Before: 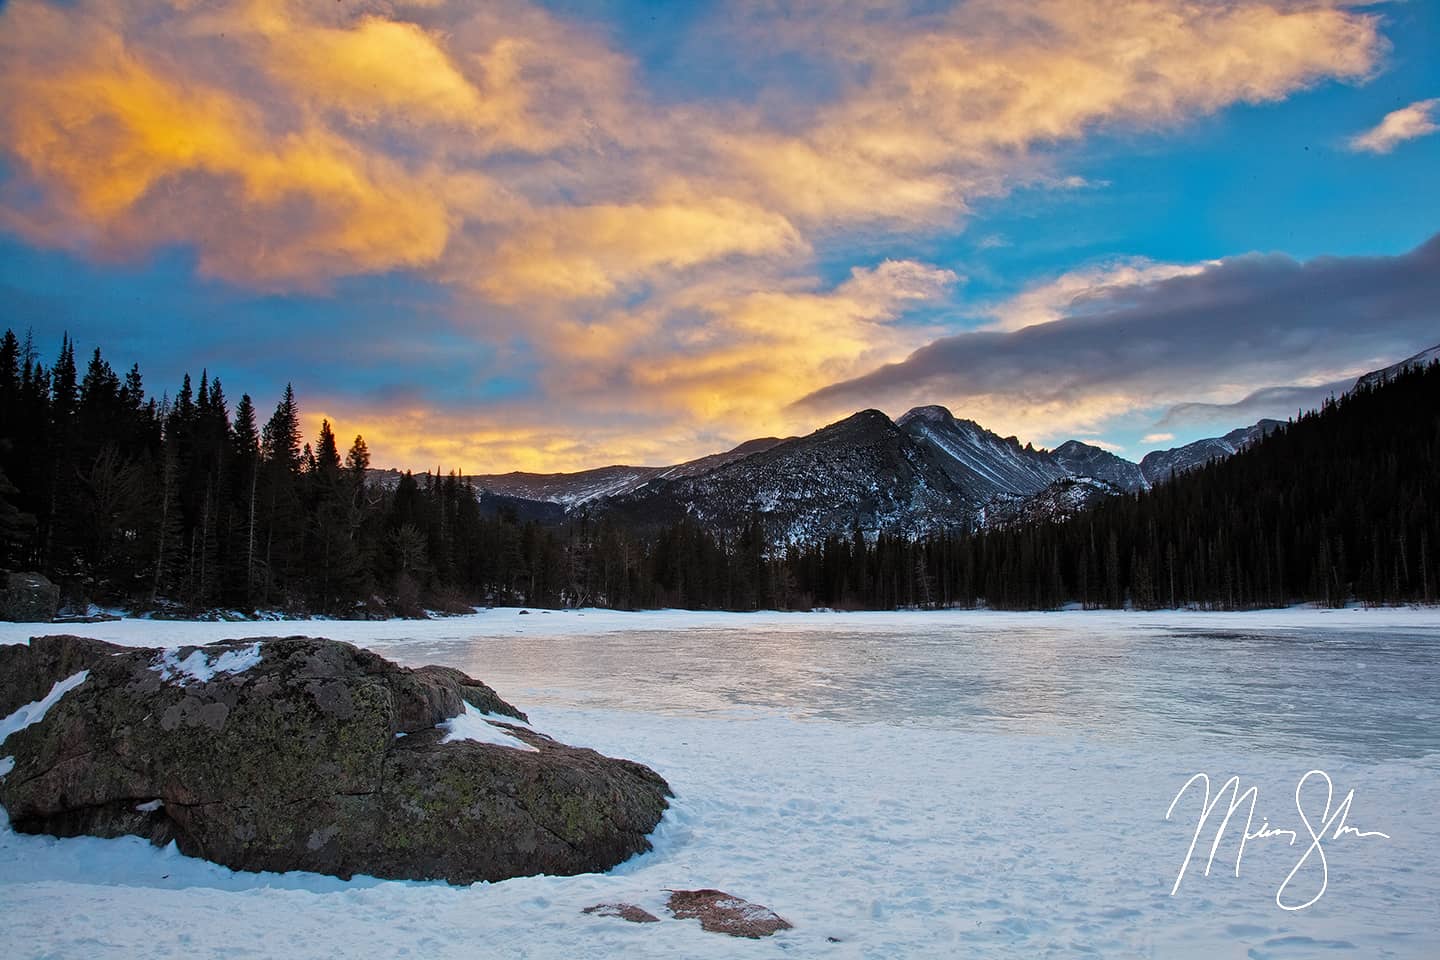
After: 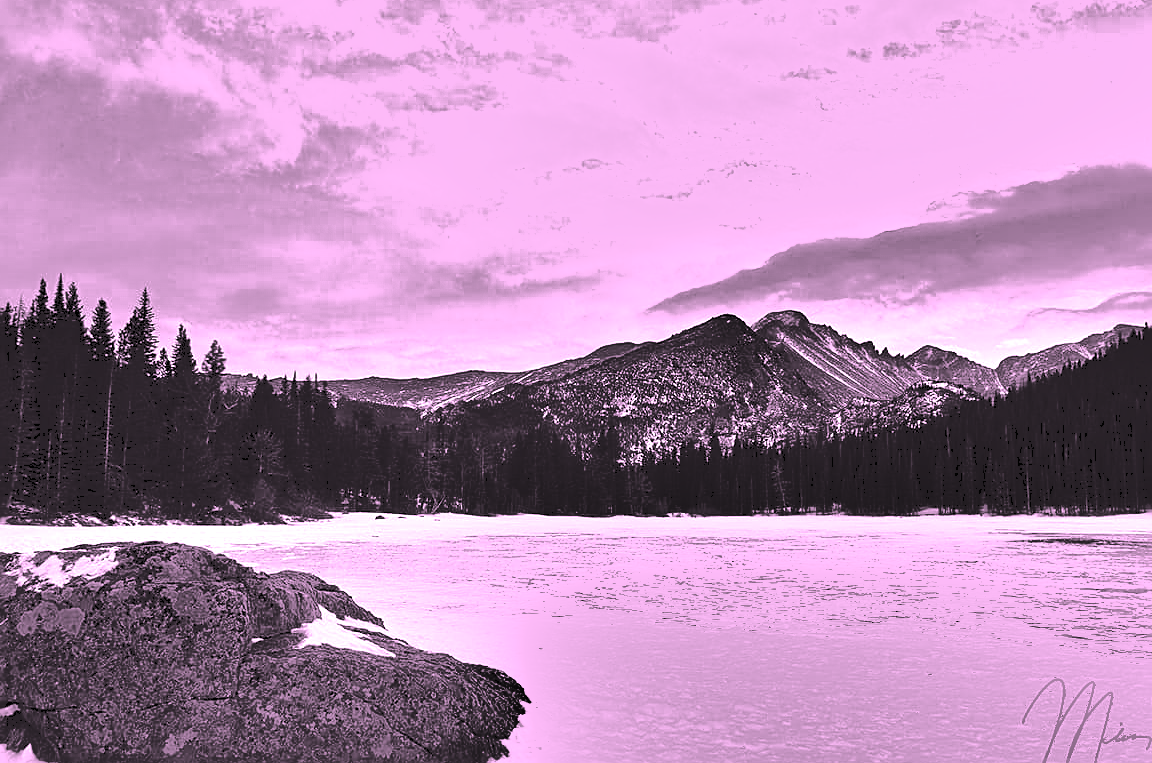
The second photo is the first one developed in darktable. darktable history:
crop and rotate: left 10.061%, top 9.943%, right 9.925%, bottom 10.485%
color calibration: output gray [0.246, 0.254, 0.501, 0], illuminant F (fluorescent), F source F9 (Cool White Deluxe 4150 K) – high CRI, x 0.375, y 0.373, temperature 4158.53 K
tone curve: curves: ch0 [(0, 0) (0.003, 0.132) (0.011, 0.136) (0.025, 0.14) (0.044, 0.147) (0.069, 0.149) (0.1, 0.156) (0.136, 0.163) (0.177, 0.177) (0.224, 0.2) (0.277, 0.251) (0.335, 0.311) (0.399, 0.387) (0.468, 0.487) (0.543, 0.585) (0.623, 0.675) (0.709, 0.742) (0.801, 0.81) (0.898, 0.867) (1, 1)], preserve colors none
exposure: black level correction 0, exposure 1.744 EV, compensate highlight preservation false
color correction: highlights a* 18.82, highlights b* -12.32, saturation 1.64
sharpen: on, module defaults
shadows and highlights: soften with gaussian
color zones: curves: ch0 [(0.11, 0.396) (0.195, 0.36) (0.25, 0.5) (0.303, 0.412) (0.357, 0.544) (0.75, 0.5) (0.967, 0.328)]; ch1 [(0, 0.468) (0.112, 0.512) (0.202, 0.6) (0.25, 0.5) (0.307, 0.352) (0.357, 0.544) (0.75, 0.5) (0.963, 0.524)]
